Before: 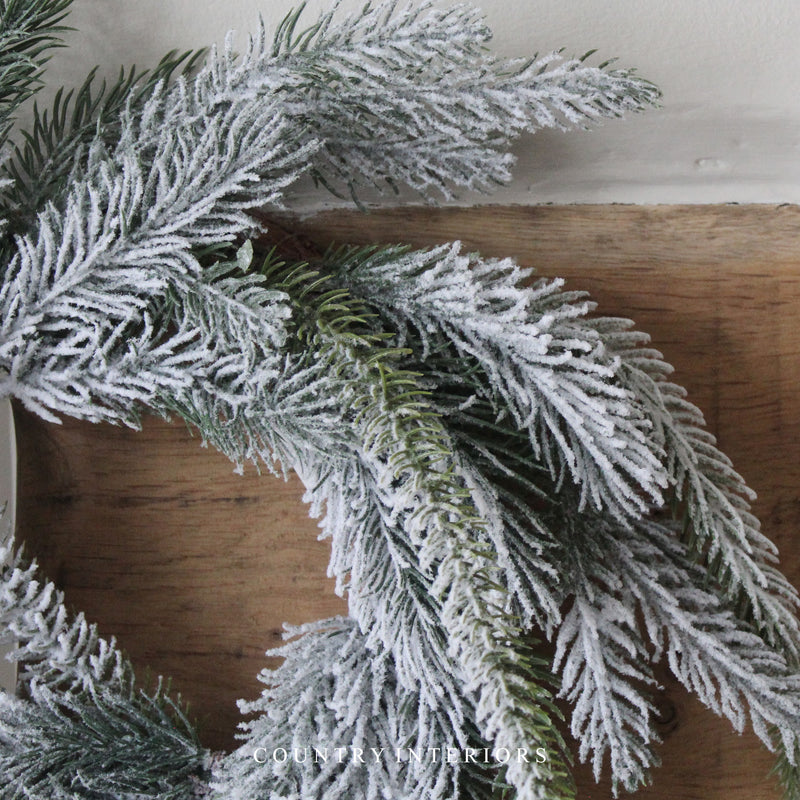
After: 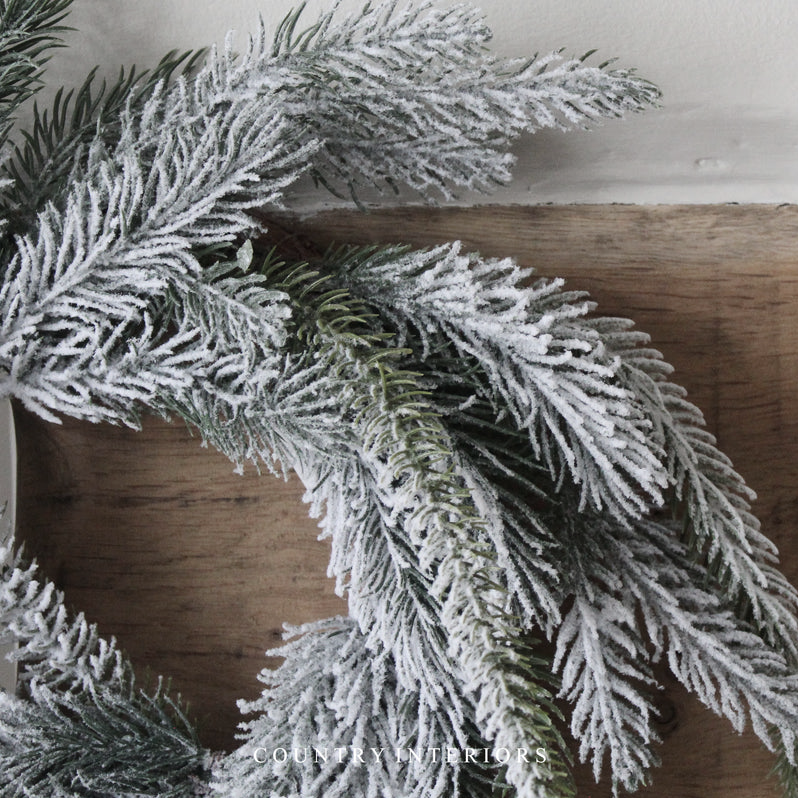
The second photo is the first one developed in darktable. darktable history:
crop: top 0.05%, bottom 0.098%
contrast brightness saturation: contrast 0.1, saturation -0.3
